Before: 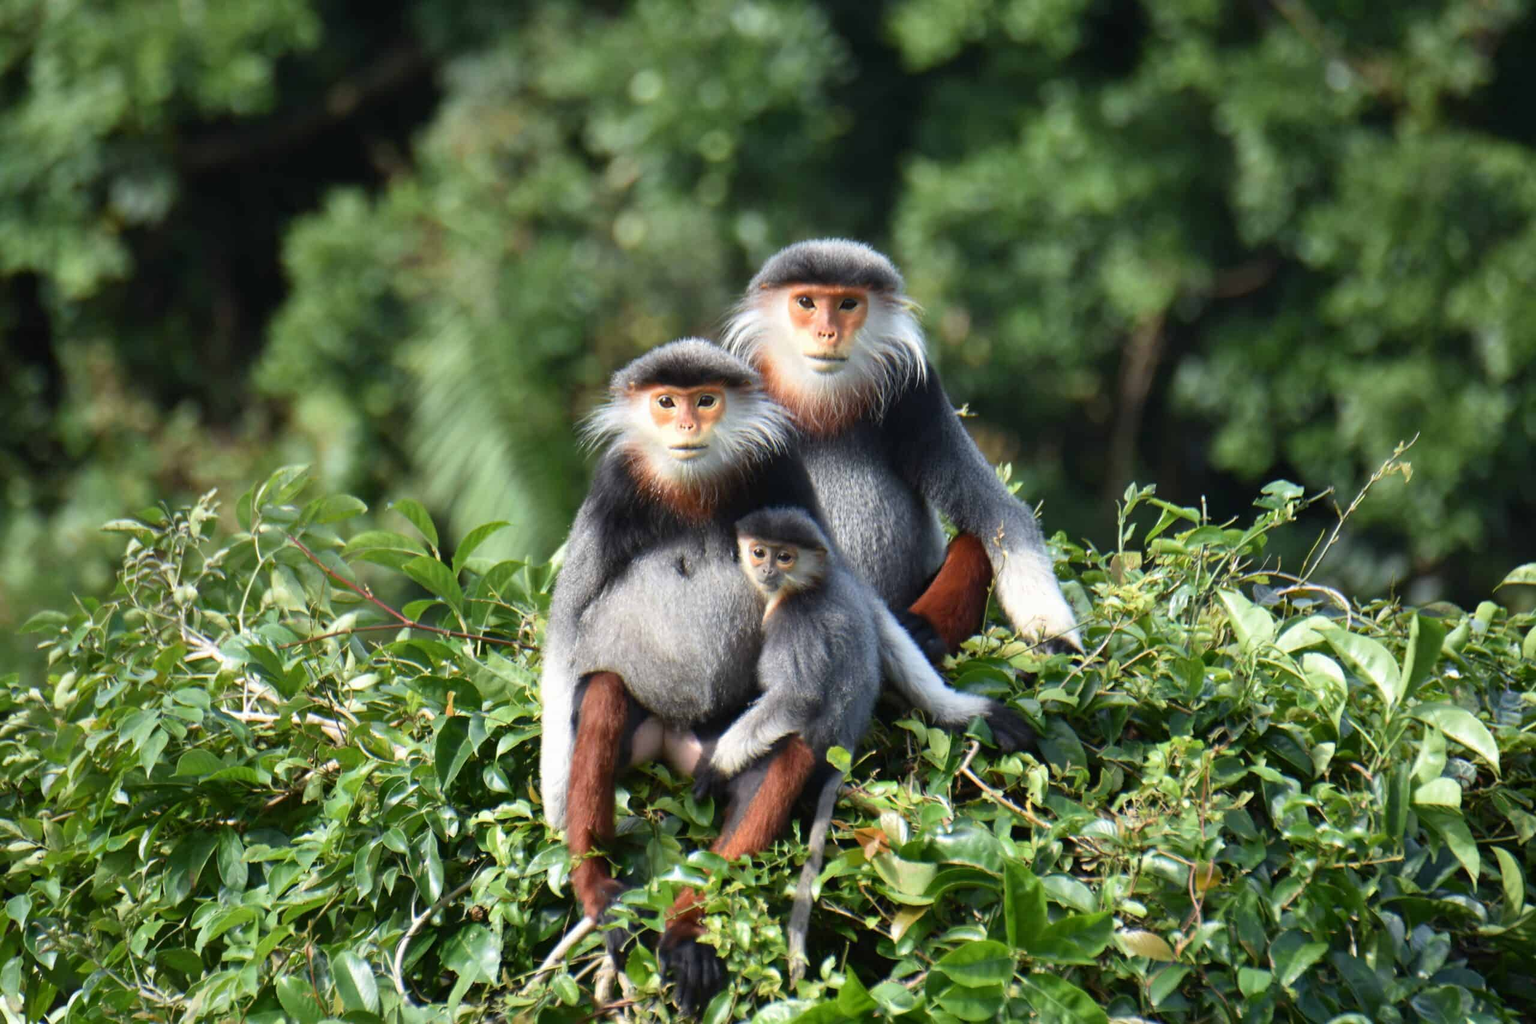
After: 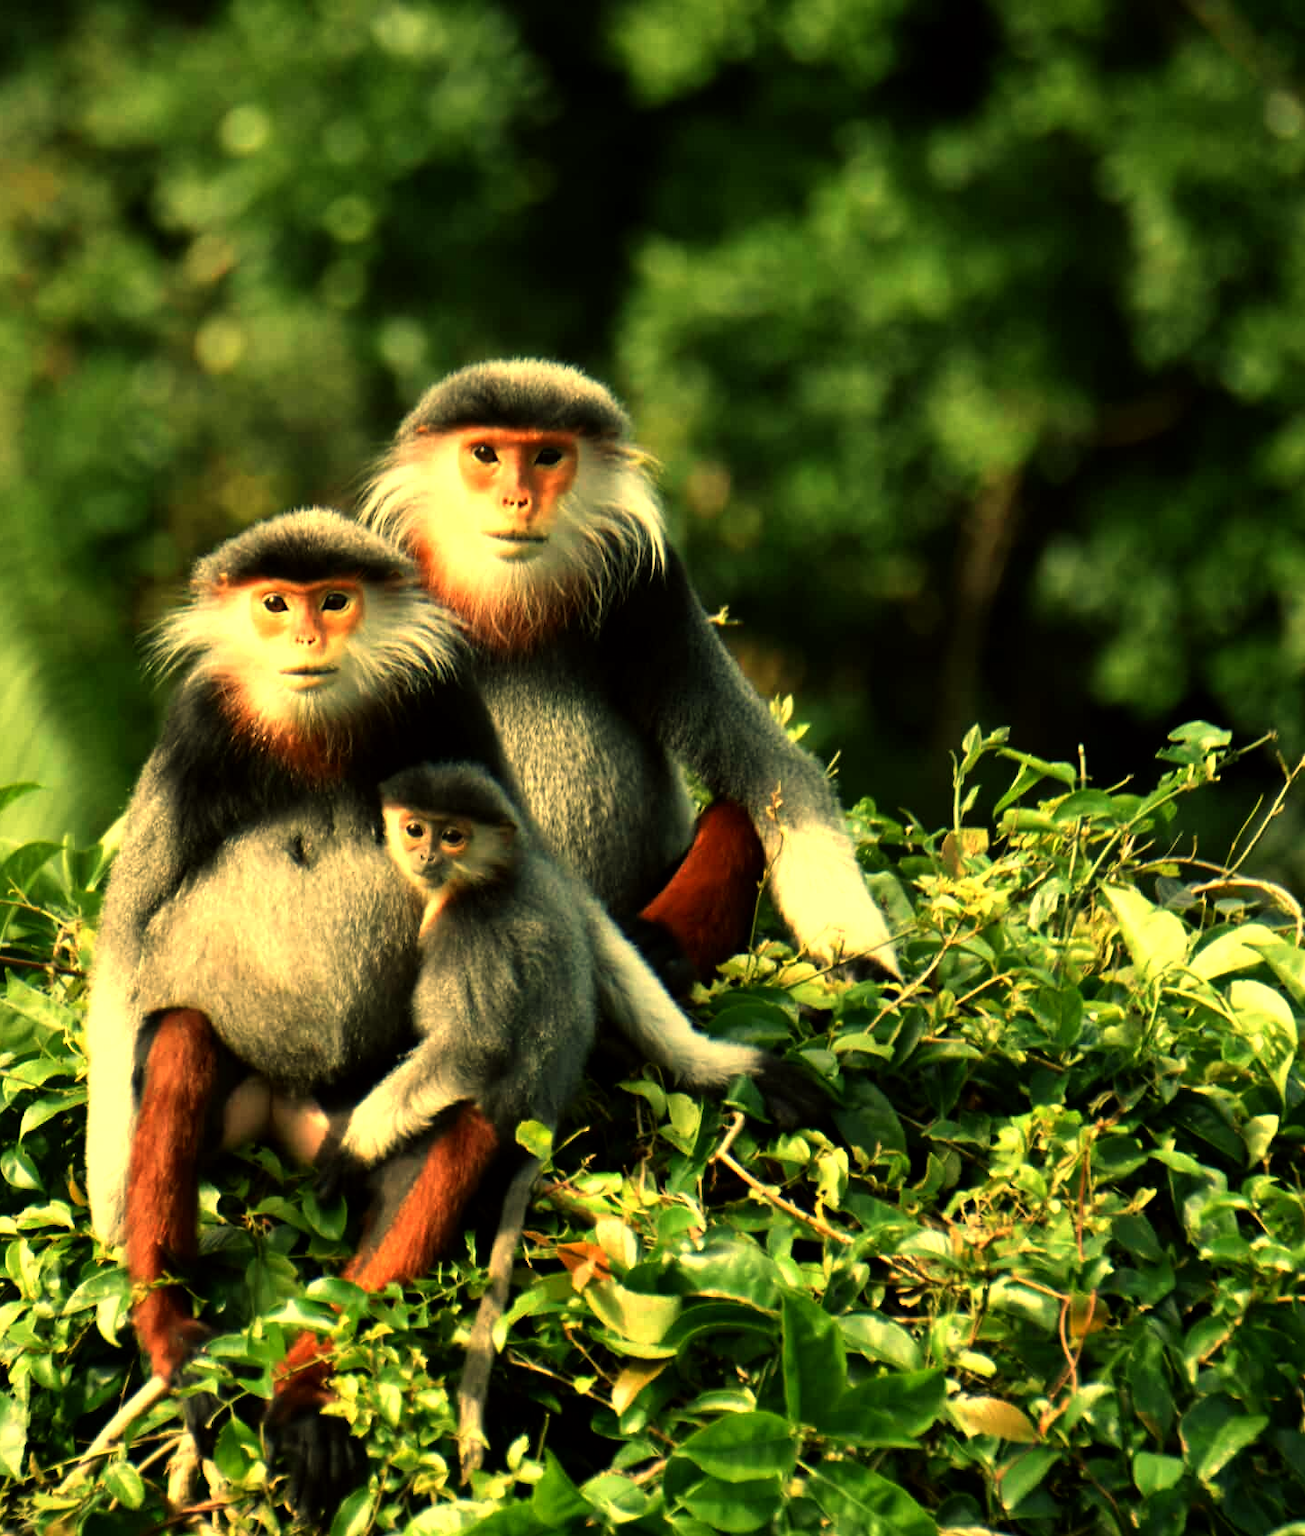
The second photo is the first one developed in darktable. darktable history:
color balance: mode lift, gamma, gain (sRGB), lift [1.014, 0.966, 0.918, 0.87], gamma [0.86, 0.734, 0.918, 0.976], gain [1.063, 1.13, 1.063, 0.86]
crop: left 31.458%, top 0%, right 11.876%
white balance: red 1.08, blue 0.791
base curve: preserve colors none
